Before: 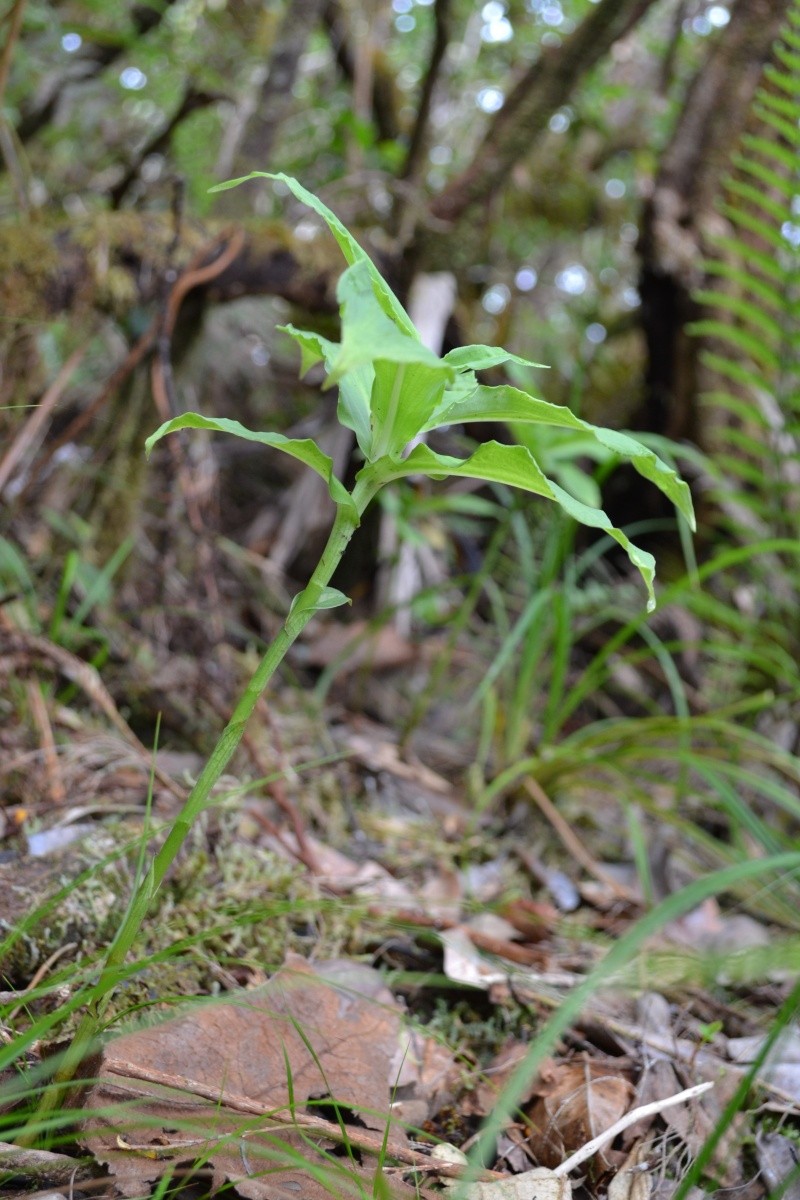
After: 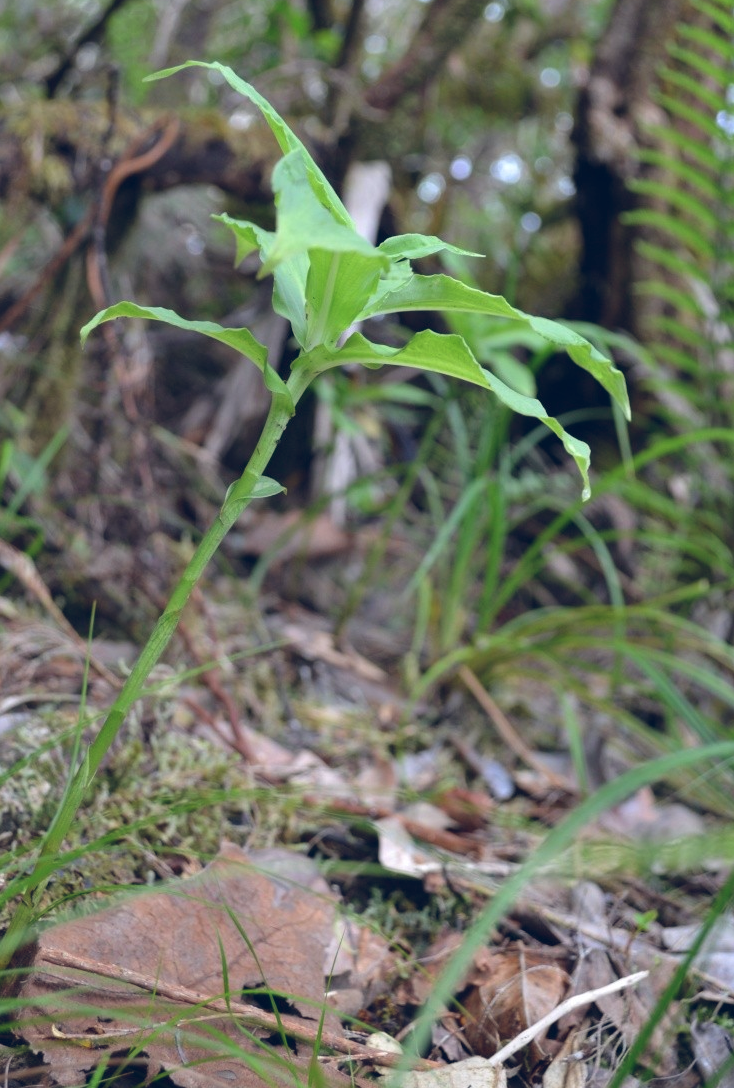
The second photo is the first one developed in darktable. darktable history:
crop and rotate: left 8.221%, top 9.303%
color balance rgb: global offset › luminance 0.407%, global offset › chroma 0.202%, global offset › hue 255.34°, perceptual saturation grading › global saturation 0.907%
